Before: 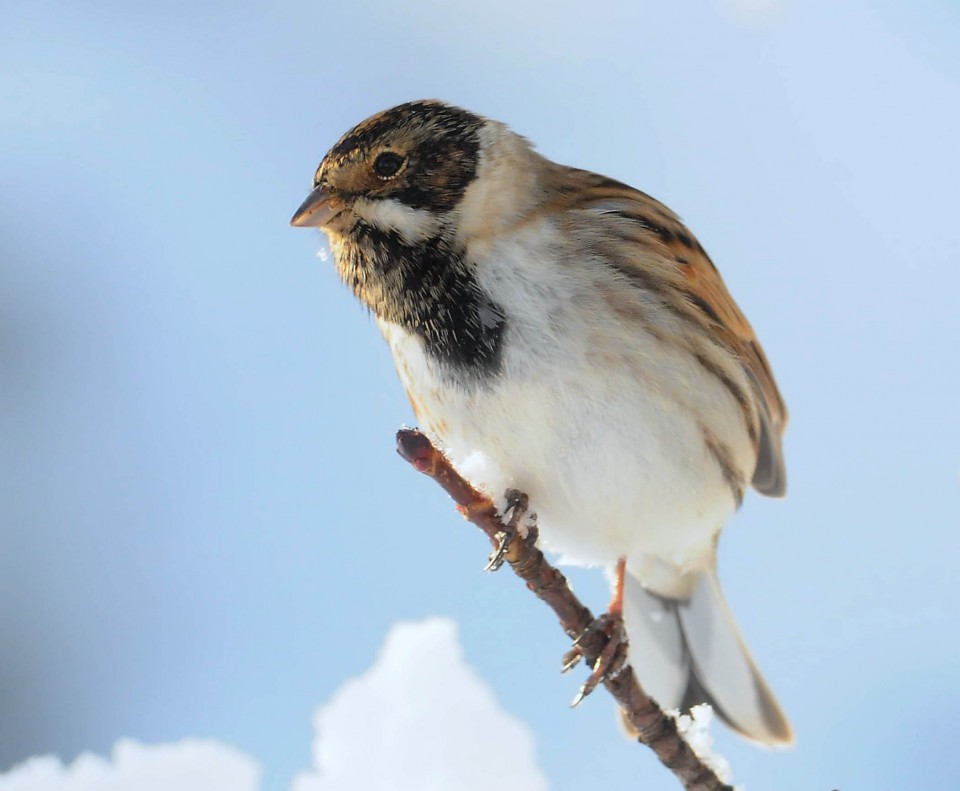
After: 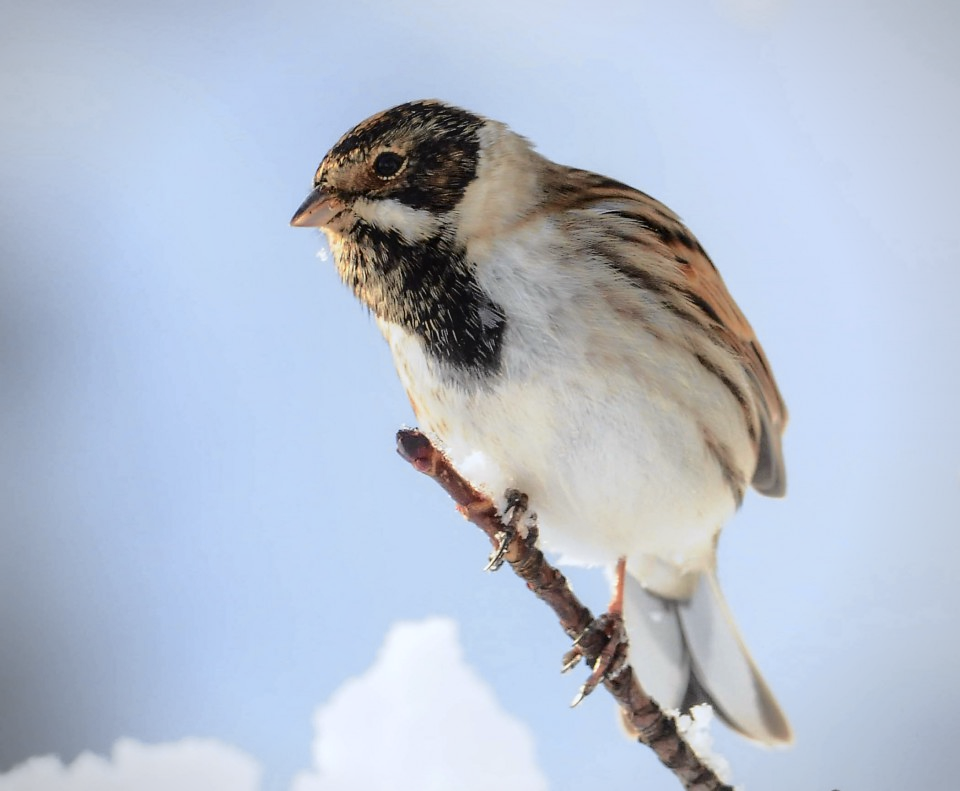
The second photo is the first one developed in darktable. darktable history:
tone curve: curves: ch0 [(0.003, 0.015) (0.104, 0.07) (0.239, 0.201) (0.327, 0.317) (0.401, 0.443) (0.495, 0.55) (0.65, 0.68) (0.832, 0.858) (1, 0.977)]; ch1 [(0, 0) (0.161, 0.092) (0.35, 0.33) (0.379, 0.401) (0.447, 0.476) (0.495, 0.499) (0.515, 0.518) (0.55, 0.557) (0.621, 0.615) (0.718, 0.734) (1, 1)]; ch2 [(0, 0) (0.359, 0.372) (0.437, 0.437) (0.502, 0.501) (0.534, 0.537) (0.599, 0.586) (1, 1)], color space Lab, independent channels, preserve colors none
local contrast: on, module defaults
vignetting: fall-off radius 45%, brightness -0.33
